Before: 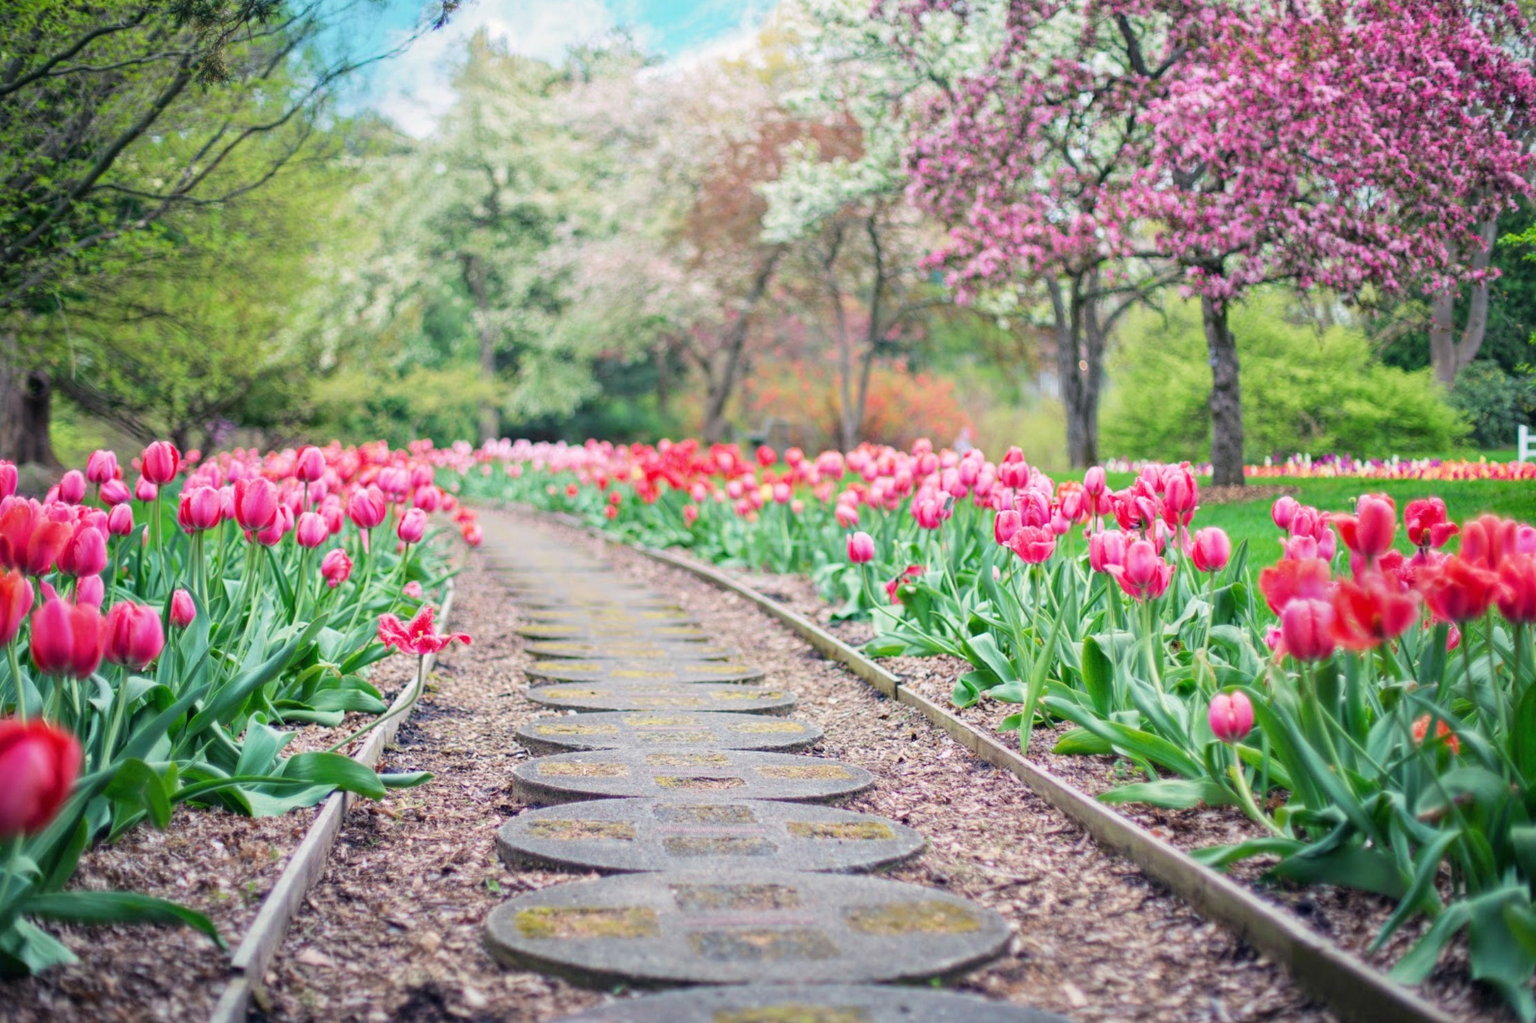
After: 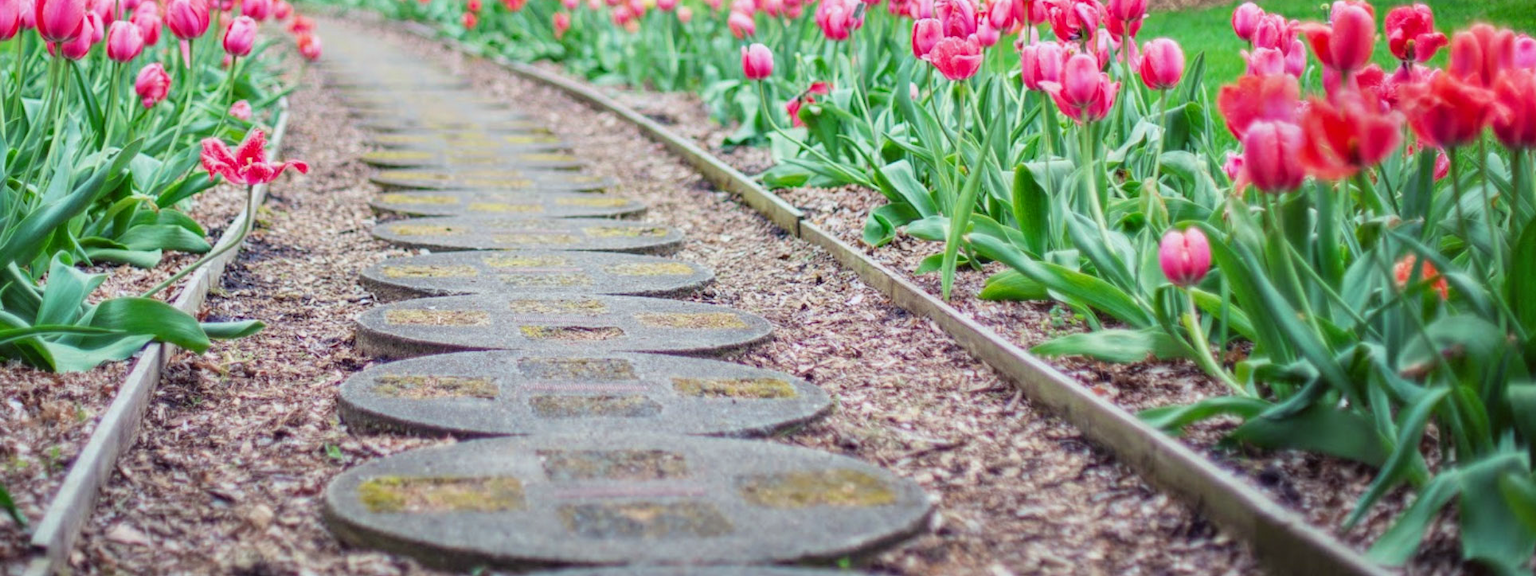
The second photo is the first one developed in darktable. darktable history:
local contrast: on, module defaults
crop and rotate: left 13.309%, top 48.364%, bottom 2.719%
contrast brightness saturation: contrast -0.12
color correction: highlights a* -4.95, highlights b* -3.1, shadows a* 4.01, shadows b* 4.3
